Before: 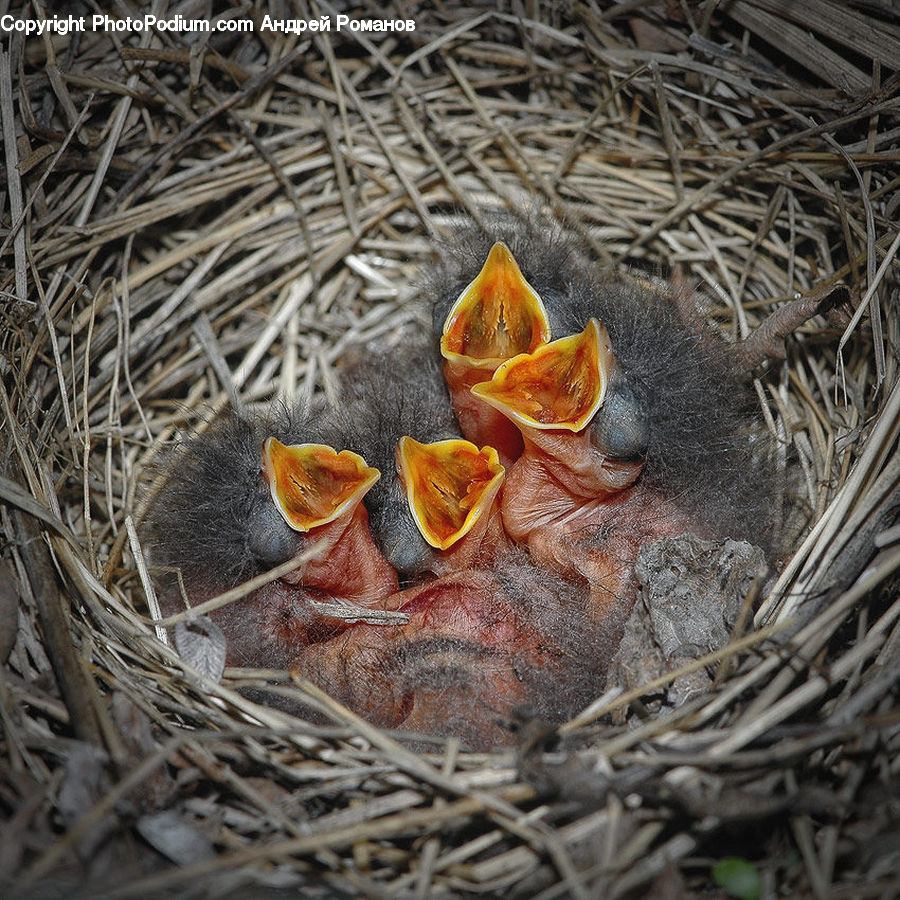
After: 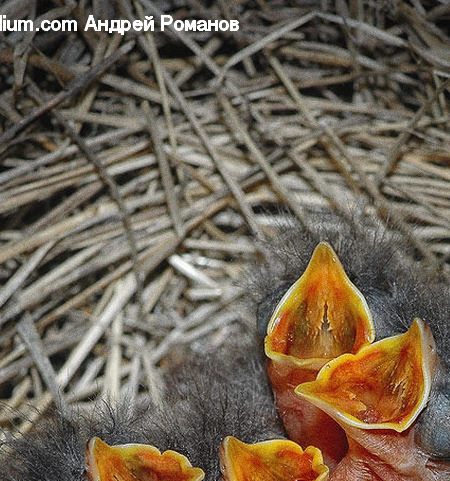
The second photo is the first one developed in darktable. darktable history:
crop: left 19.556%, right 30.401%, bottom 46.458%
grain: on, module defaults
